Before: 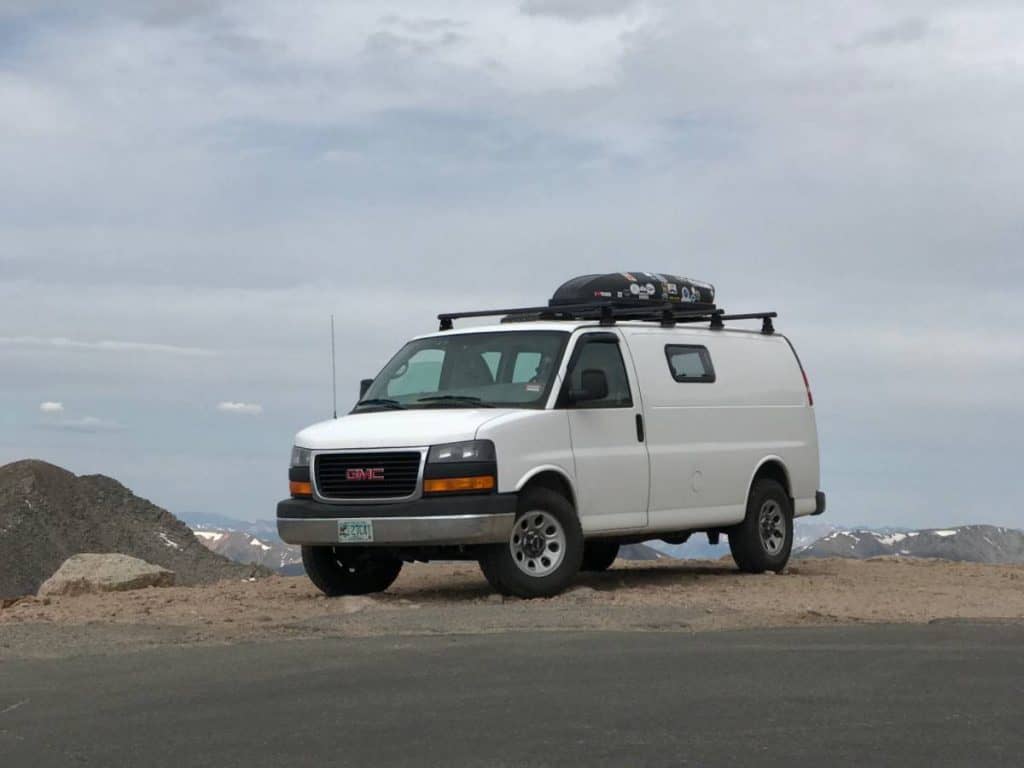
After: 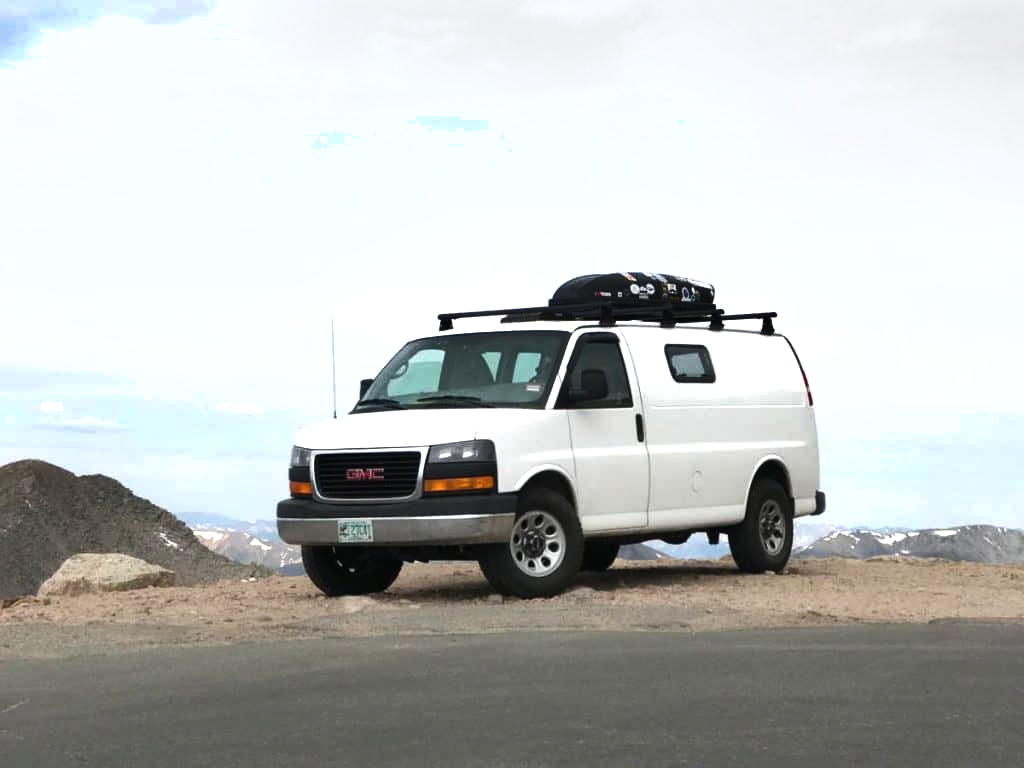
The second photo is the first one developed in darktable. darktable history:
shadows and highlights: soften with gaussian
exposure: black level correction -0.002, exposure 0.545 EV, compensate highlight preservation false
tone equalizer: -8 EV -0.787 EV, -7 EV -0.711 EV, -6 EV -0.6 EV, -5 EV -0.405 EV, -3 EV 0.389 EV, -2 EV 0.6 EV, -1 EV 0.676 EV, +0 EV 0.761 EV, smoothing diameter 2.22%, edges refinement/feathering 16.12, mask exposure compensation -1.57 EV, filter diffusion 5
